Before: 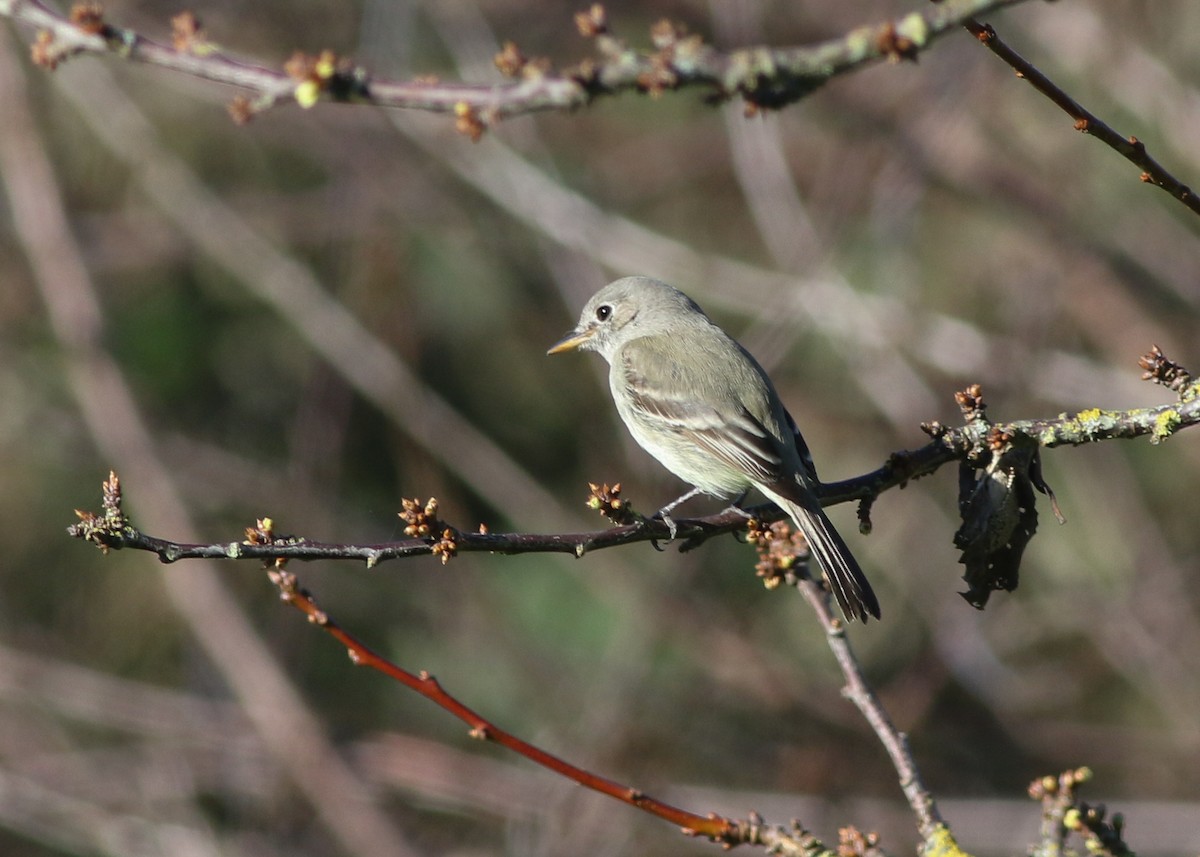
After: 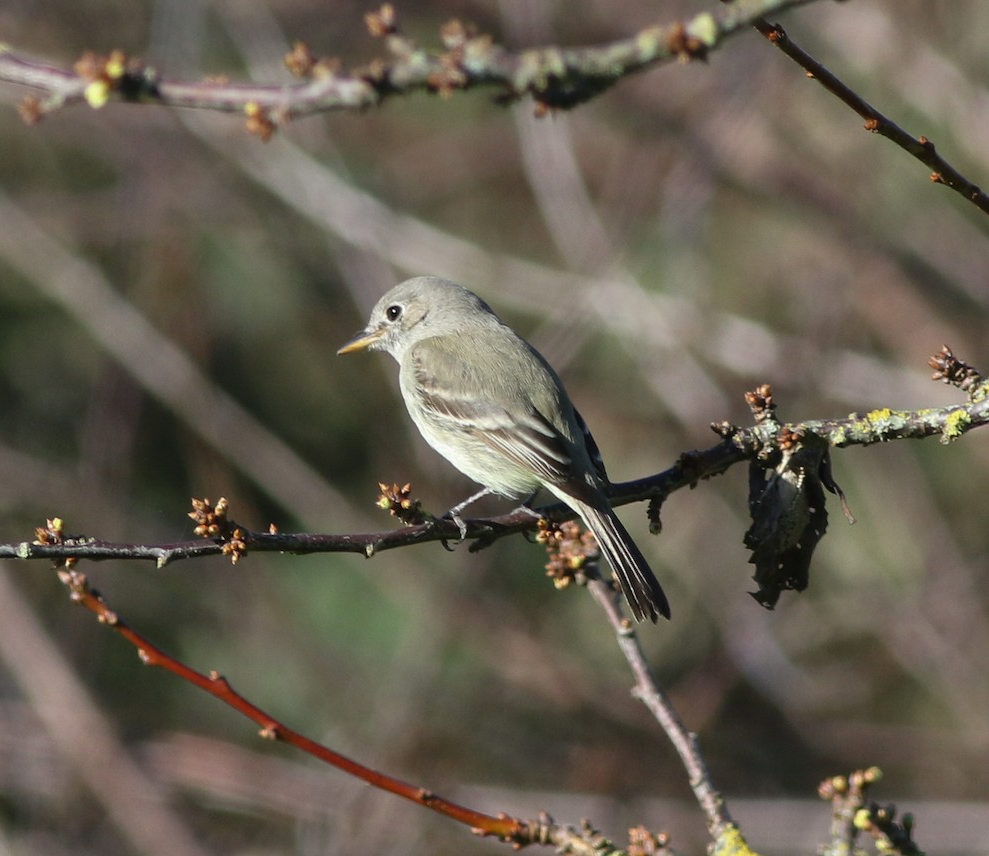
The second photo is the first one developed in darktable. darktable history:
crop: left 17.51%, bottom 0.026%
